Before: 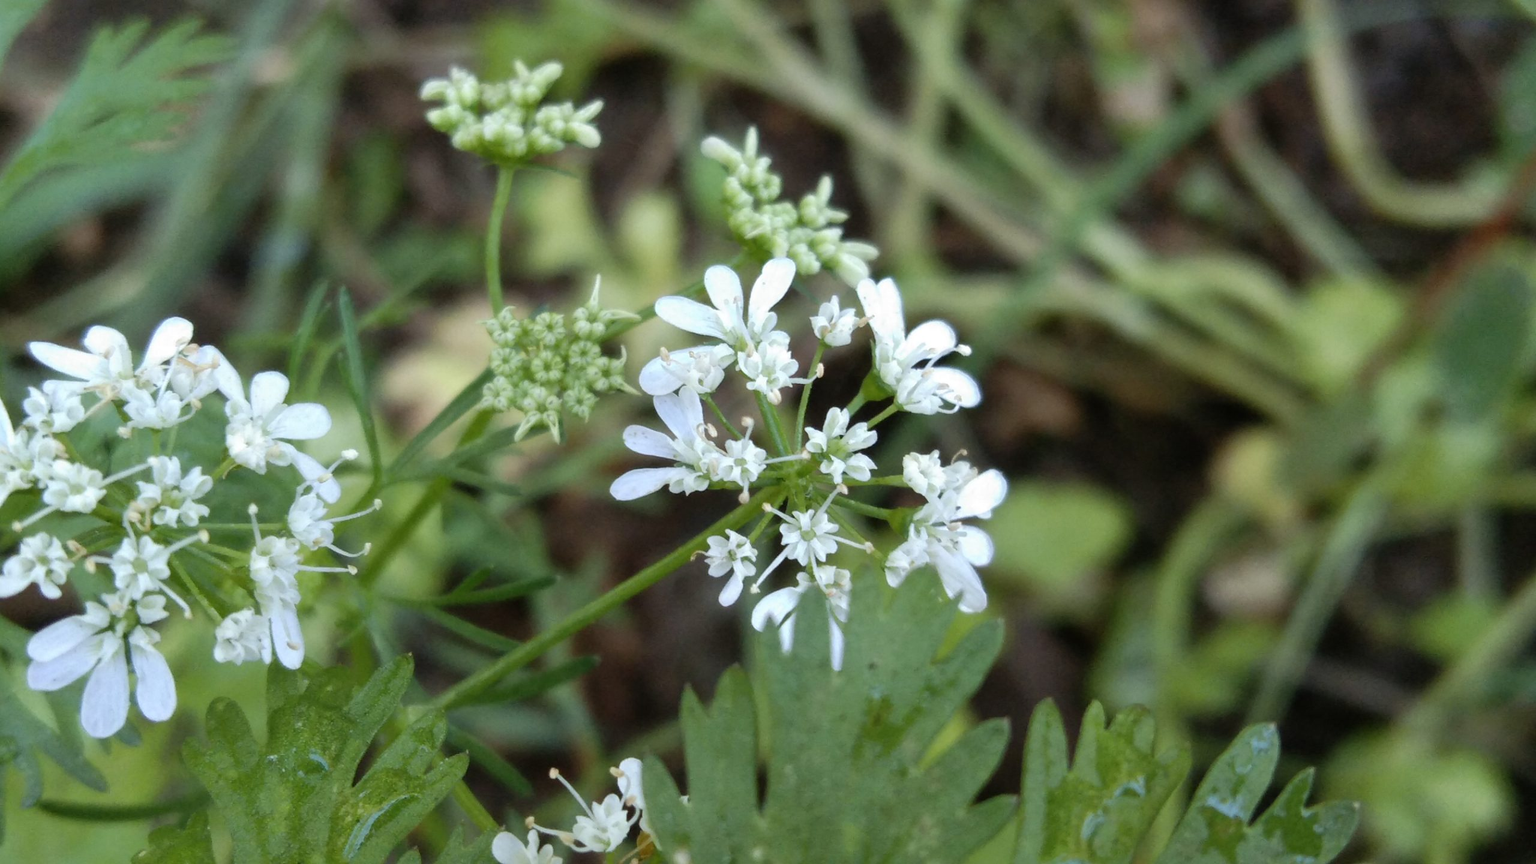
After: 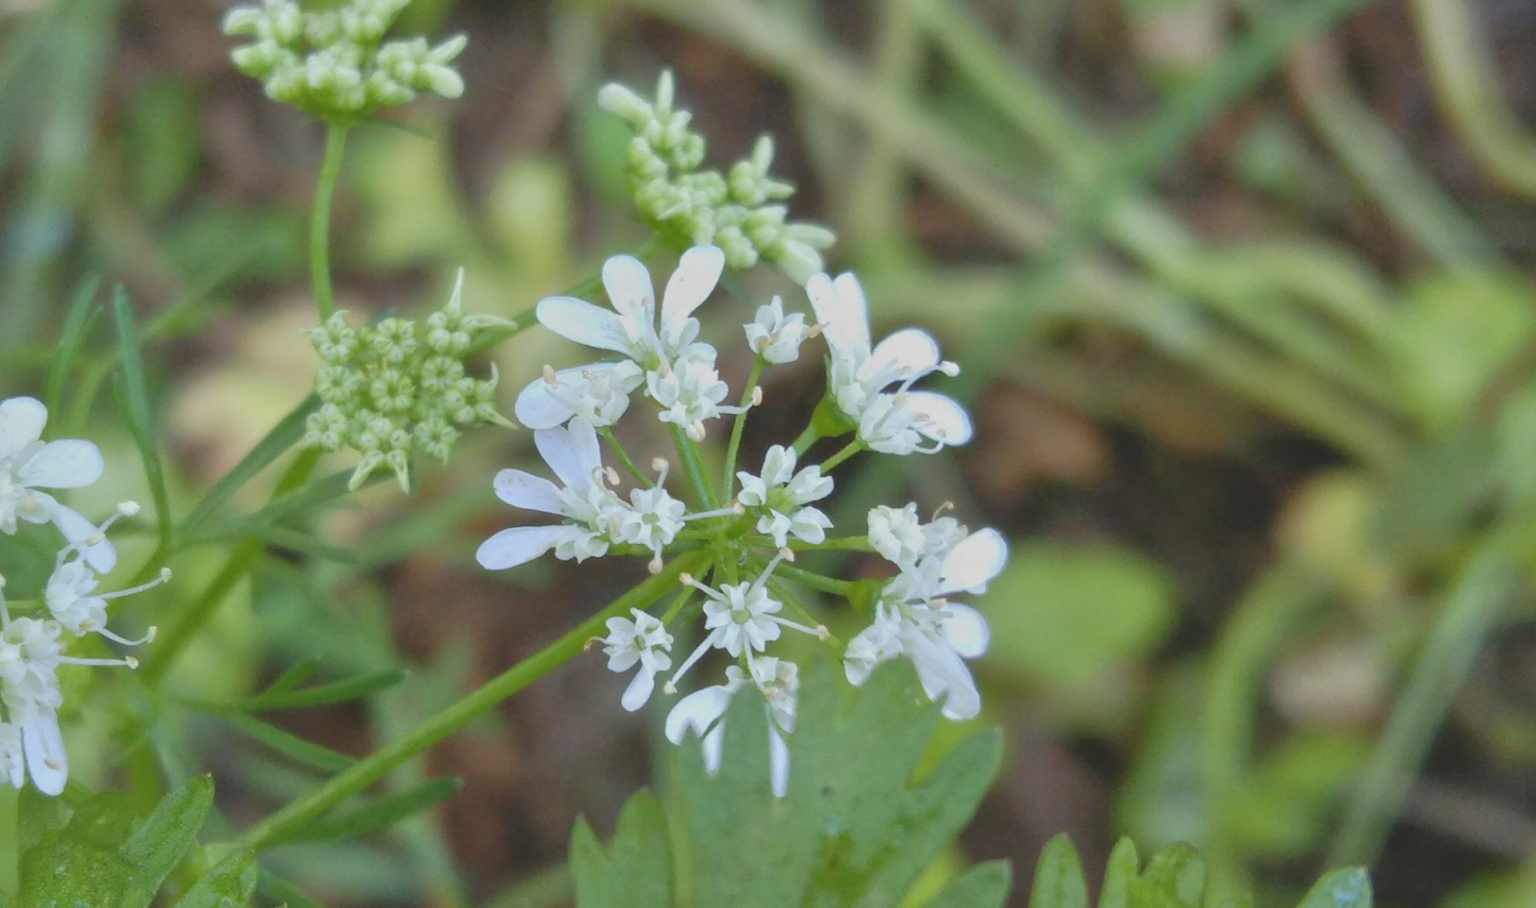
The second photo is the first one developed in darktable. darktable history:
crop: left 16.559%, top 8.65%, right 8.618%, bottom 12.608%
contrast brightness saturation: contrast -0.282
tone equalizer: -8 EV 1.03 EV, -7 EV 0.961 EV, -6 EV 1.03 EV, -5 EV 1.01 EV, -4 EV 1.03 EV, -3 EV 0.736 EV, -2 EV 0.514 EV, -1 EV 0.269 EV
